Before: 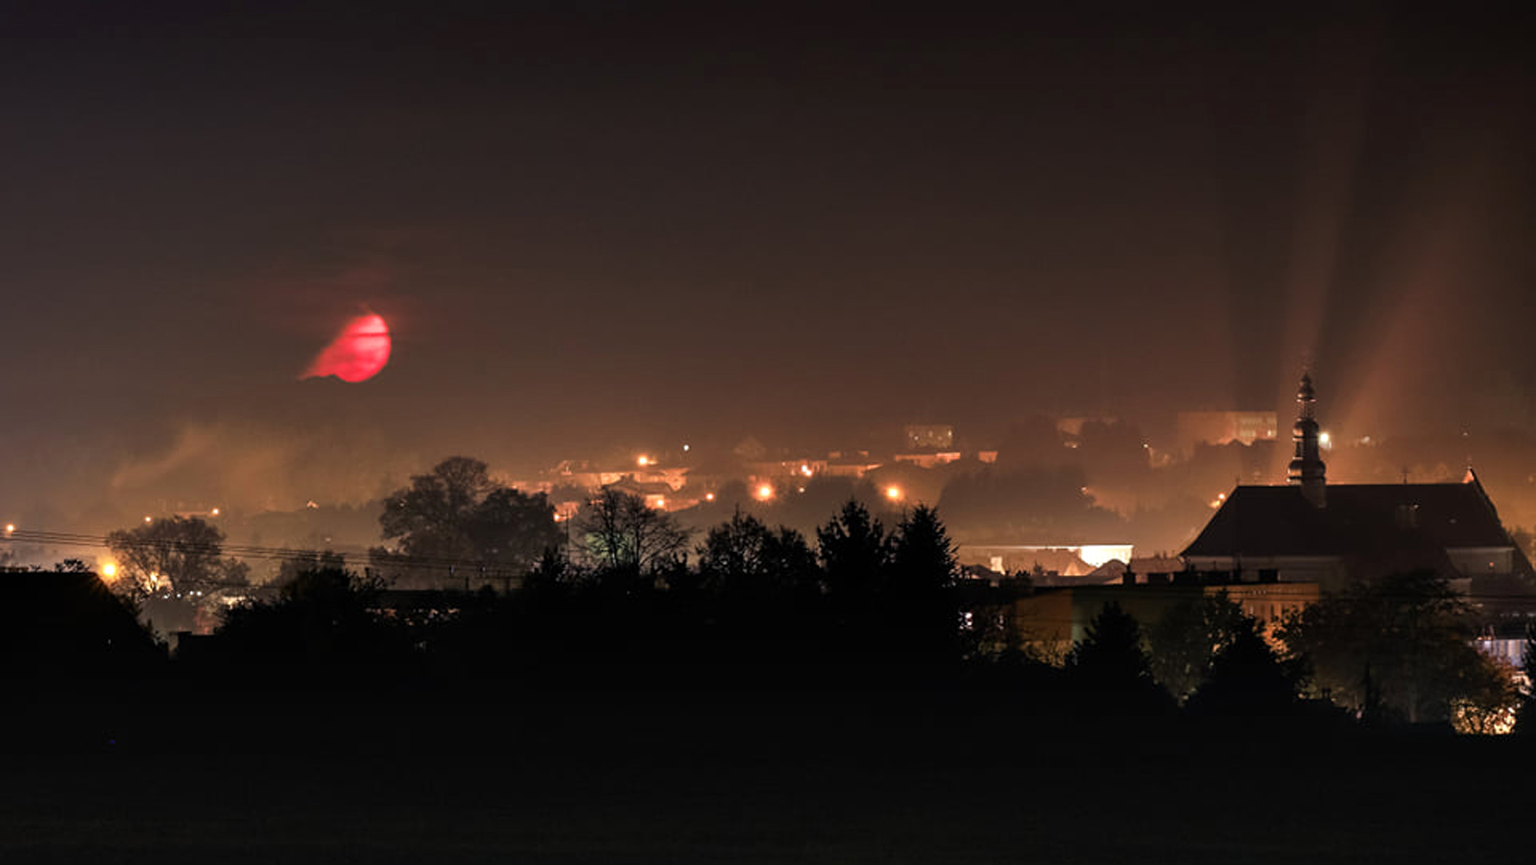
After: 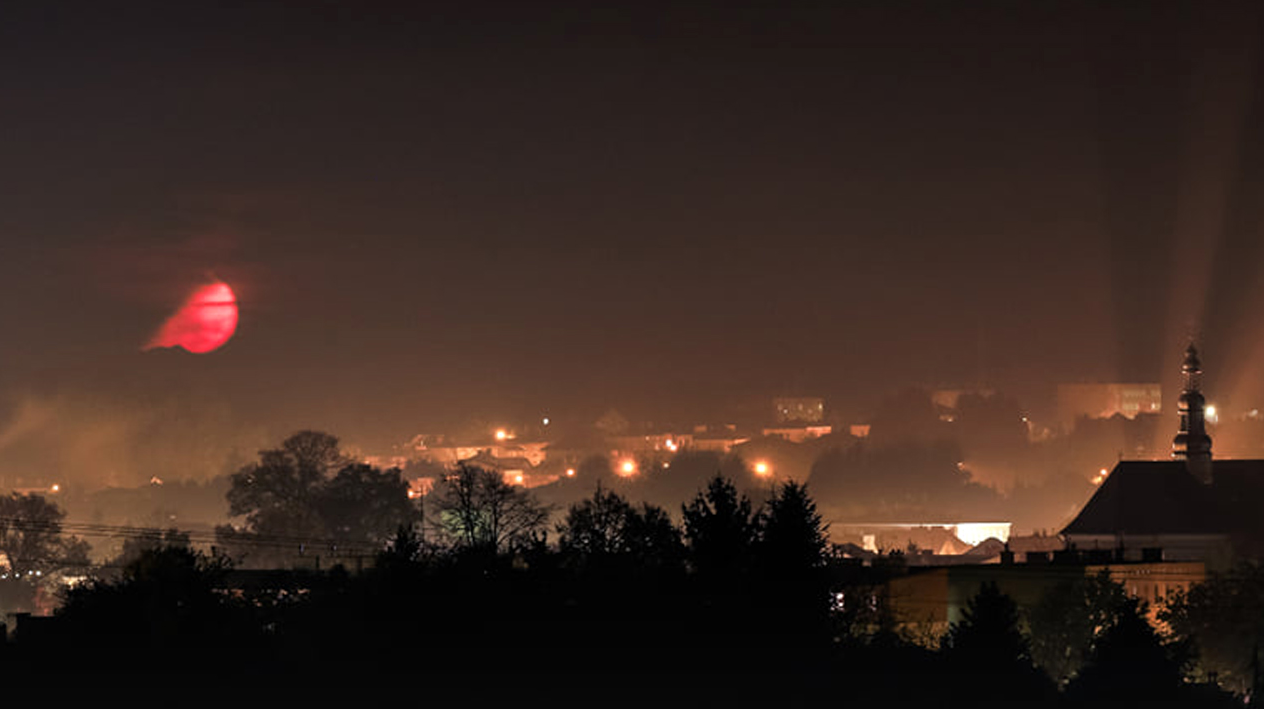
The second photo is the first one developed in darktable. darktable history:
crop and rotate: left 10.624%, top 5.022%, right 10.373%, bottom 16.218%
